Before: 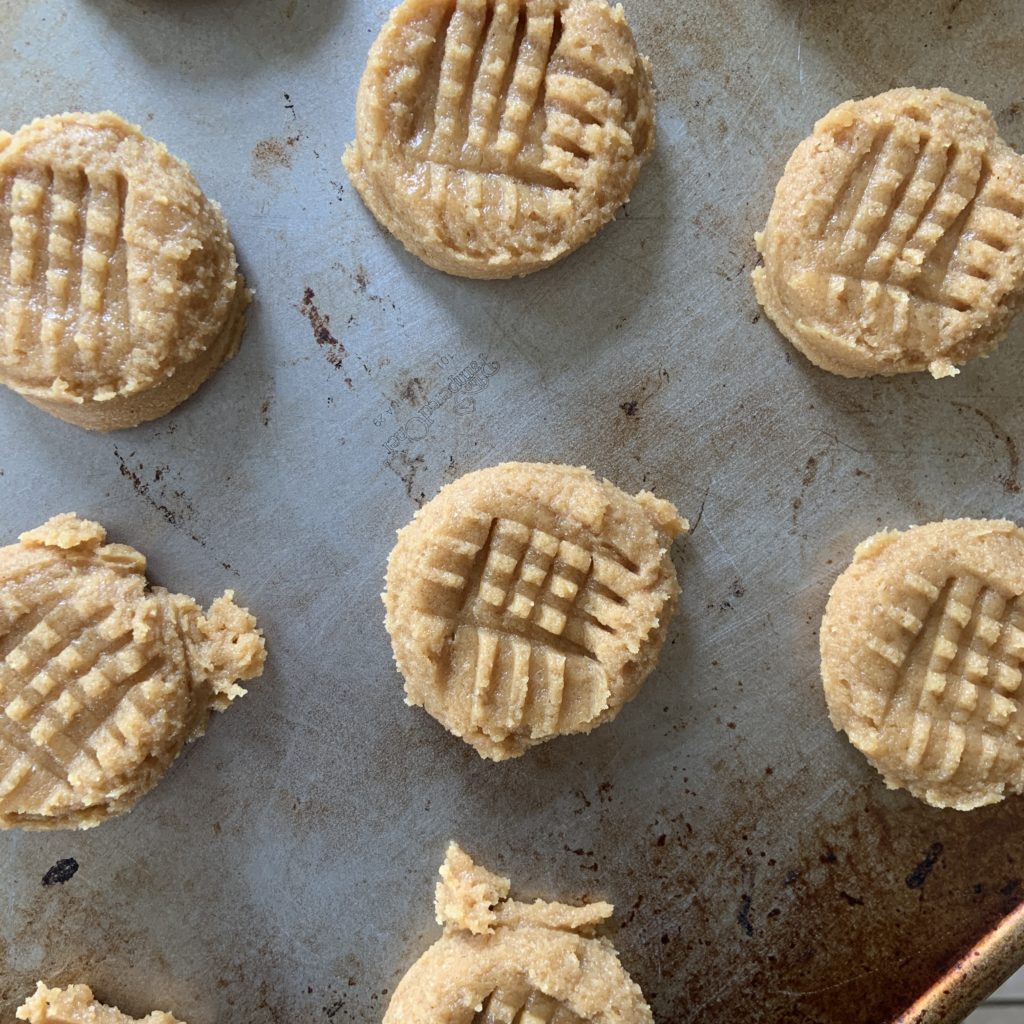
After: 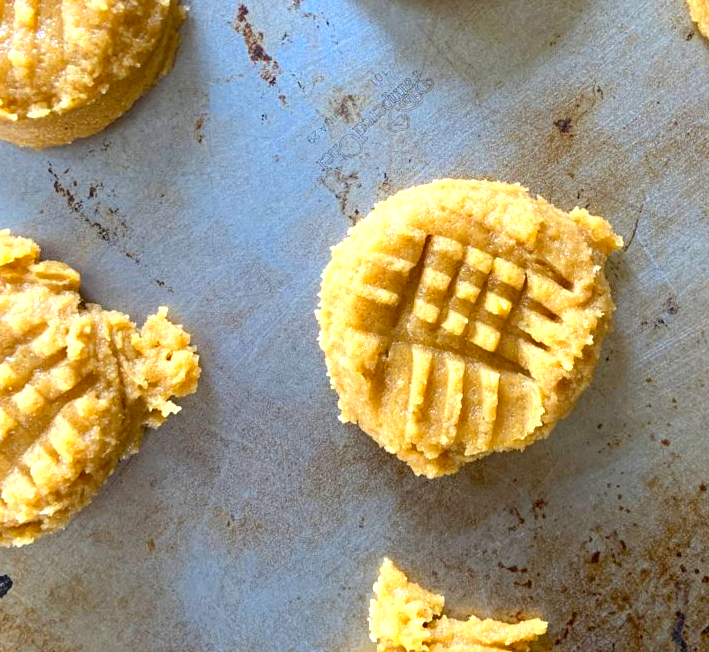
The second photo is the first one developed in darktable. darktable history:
color contrast: green-magenta contrast 0.85, blue-yellow contrast 1.25, unbound 0
crop: left 6.488%, top 27.668%, right 24.183%, bottom 8.656%
color zones: curves: ch0 [(0, 0.613) (0.01, 0.613) (0.245, 0.448) (0.498, 0.529) (0.642, 0.665) (0.879, 0.777) (0.99, 0.613)]; ch1 [(0, 0) (0.143, 0) (0.286, 0) (0.429, 0) (0.571, 0) (0.714, 0) (0.857, 0)], mix -138.01%
exposure: black level correction 0, exposure 0.7 EV, compensate exposure bias true, compensate highlight preservation false
